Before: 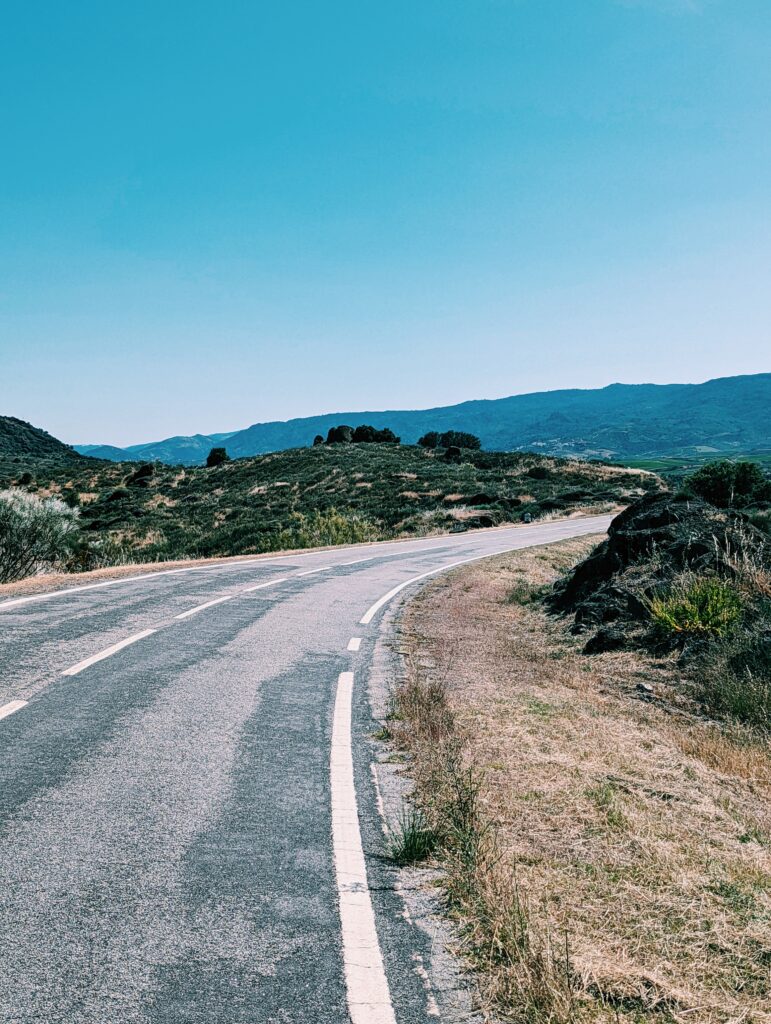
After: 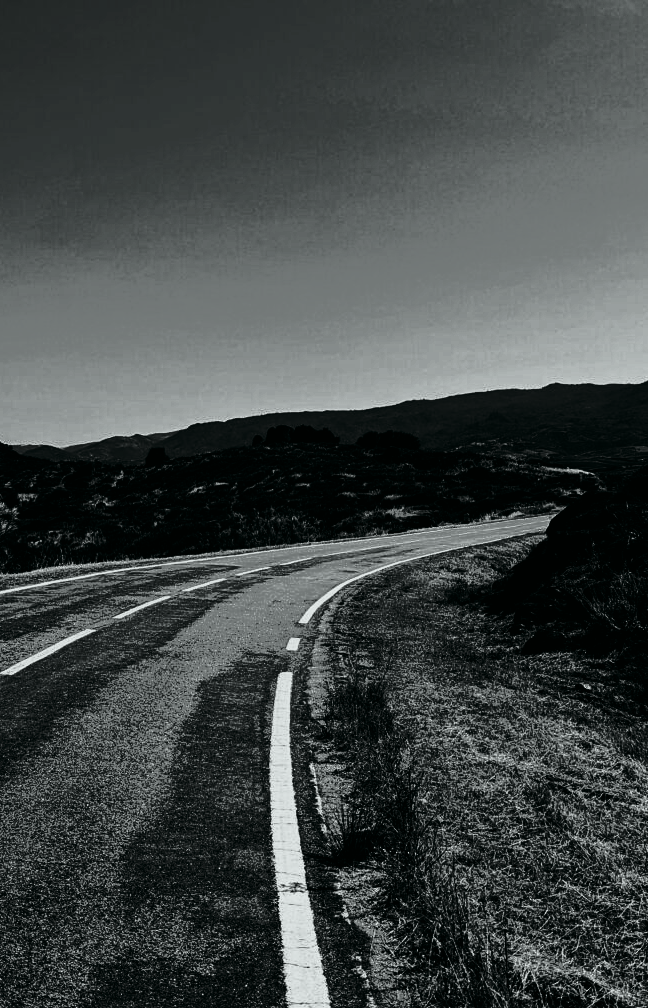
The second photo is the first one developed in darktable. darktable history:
contrast brightness saturation: contrast 0.02, brightness -1, saturation -1
crop: left 8.026%, right 7.374%
tone curve: curves: ch0 [(0, 0) (0.081, 0.033) (0.192, 0.124) (0.283, 0.238) (0.407, 0.476) (0.495, 0.521) (0.661, 0.756) (0.788, 0.87) (1, 0.951)]; ch1 [(0, 0) (0.161, 0.092) (0.35, 0.33) (0.392, 0.392) (0.427, 0.426) (0.479, 0.472) (0.505, 0.497) (0.521, 0.524) (0.567, 0.56) (0.583, 0.592) (0.625, 0.627) (0.678, 0.733) (1, 1)]; ch2 [(0, 0) (0.346, 0.362) (0.404, 0.427) (0.502, 0.499) (0.531, 0.523) (0.544, 0.561) (0.58, 0.59) (0.629, 0.642) (0.717, 0.678) (1, 1)], color space Lab, independent channels, preserve colors none
